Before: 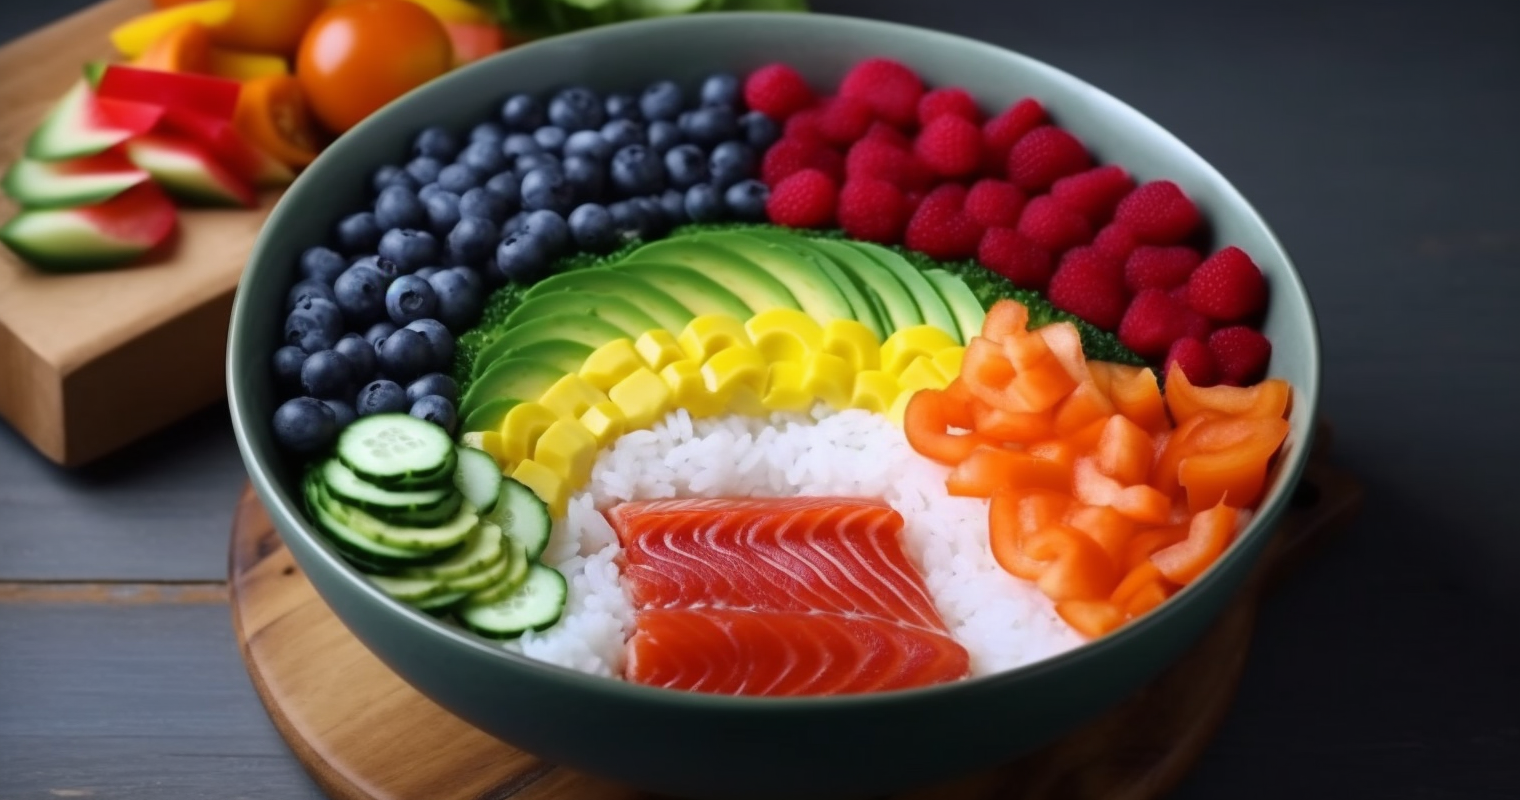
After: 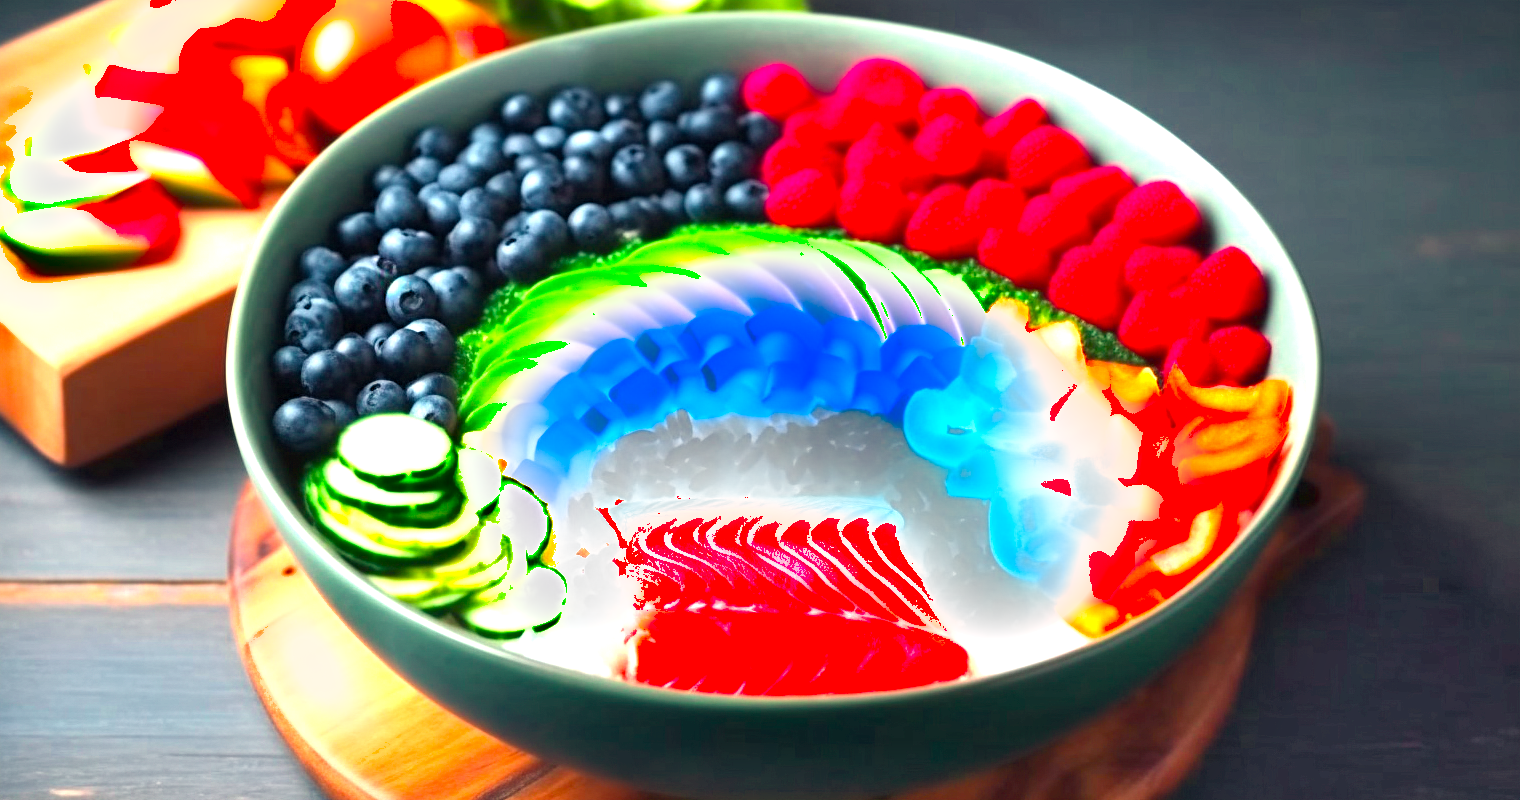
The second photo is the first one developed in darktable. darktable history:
color calibration: output R [1.422, -0.35, -0.252, 0], output G [-0.238, 1.259, -0.084, 0], output B [-0.081, -0.196, 1.58, 0], output brightness [0.49, 0.671, -0.57, 0], illuminant same as pipeline (D50), adaptation none (bypass), saturation algorithm version 1 (2020)
exposure: black level correction 0, exposure 1 EV, compensate highlight preservation false
white balance: red 1.08, blue 0.791
shadows and highlights: radius 44.78, white point adjustment 6.64, compress 79.65%, highlights color adjustment 78.42%, soften with gaussian
